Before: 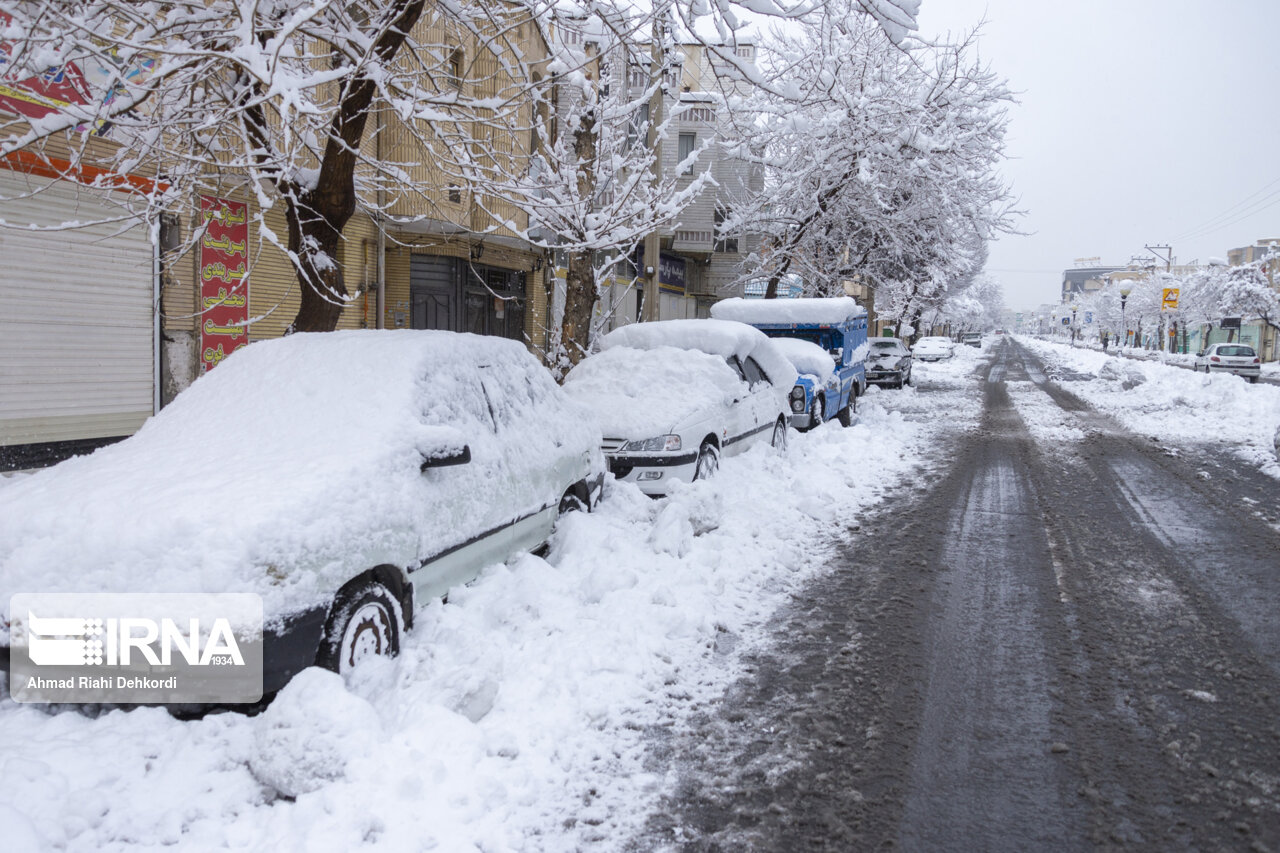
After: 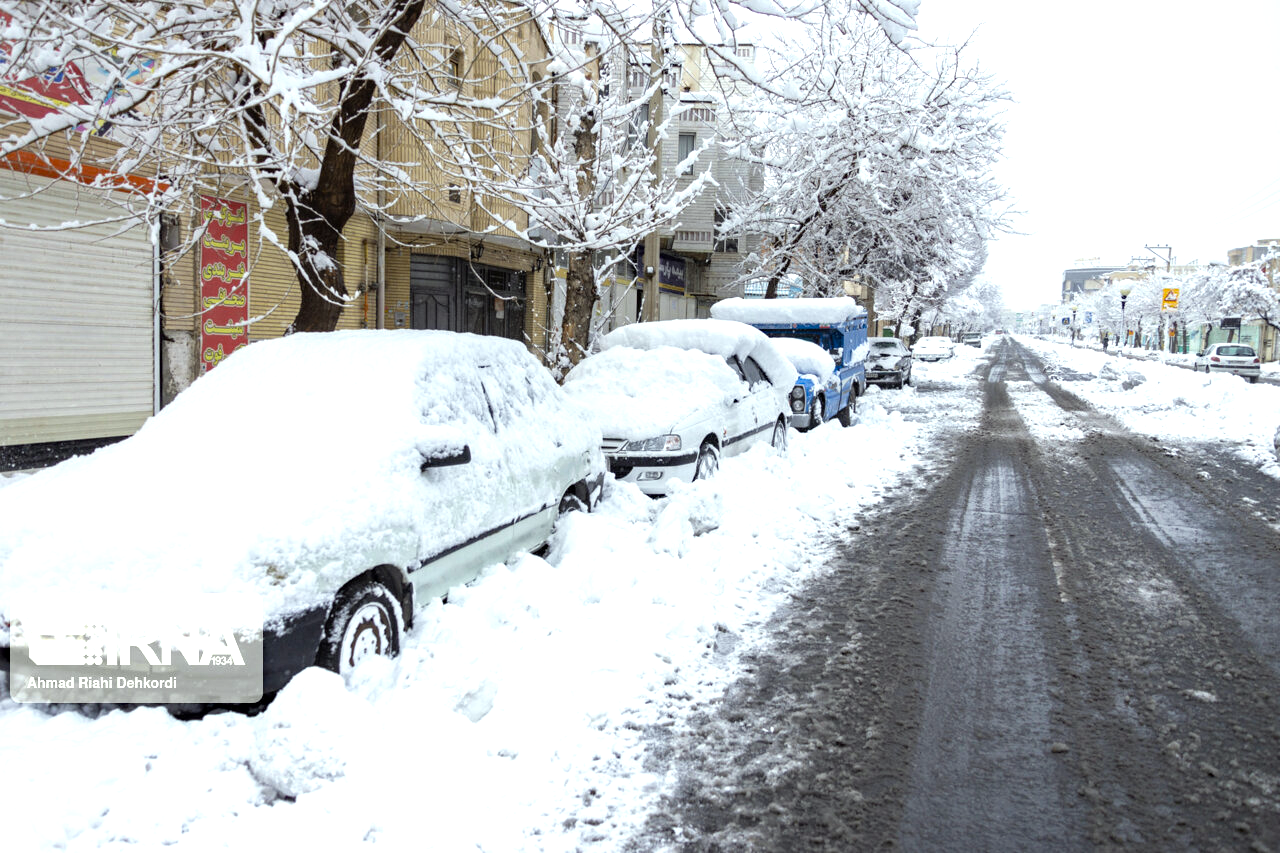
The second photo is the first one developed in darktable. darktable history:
color correction: highlights a* -4.83, highlights b* 5.04, saturation 0.968
haze removal: compatibility mode true, adaptive false
tone equalizer: -8 EV -0.748 EV, -7 EV -0.694 EV, -6 EV -0.609 EV, -5 EV -0.374 EV, -3 EV 0.404 EV, -2 EV 0.6 EV, -1 EV 0.679 EV, +0 EV 0.767 EV
